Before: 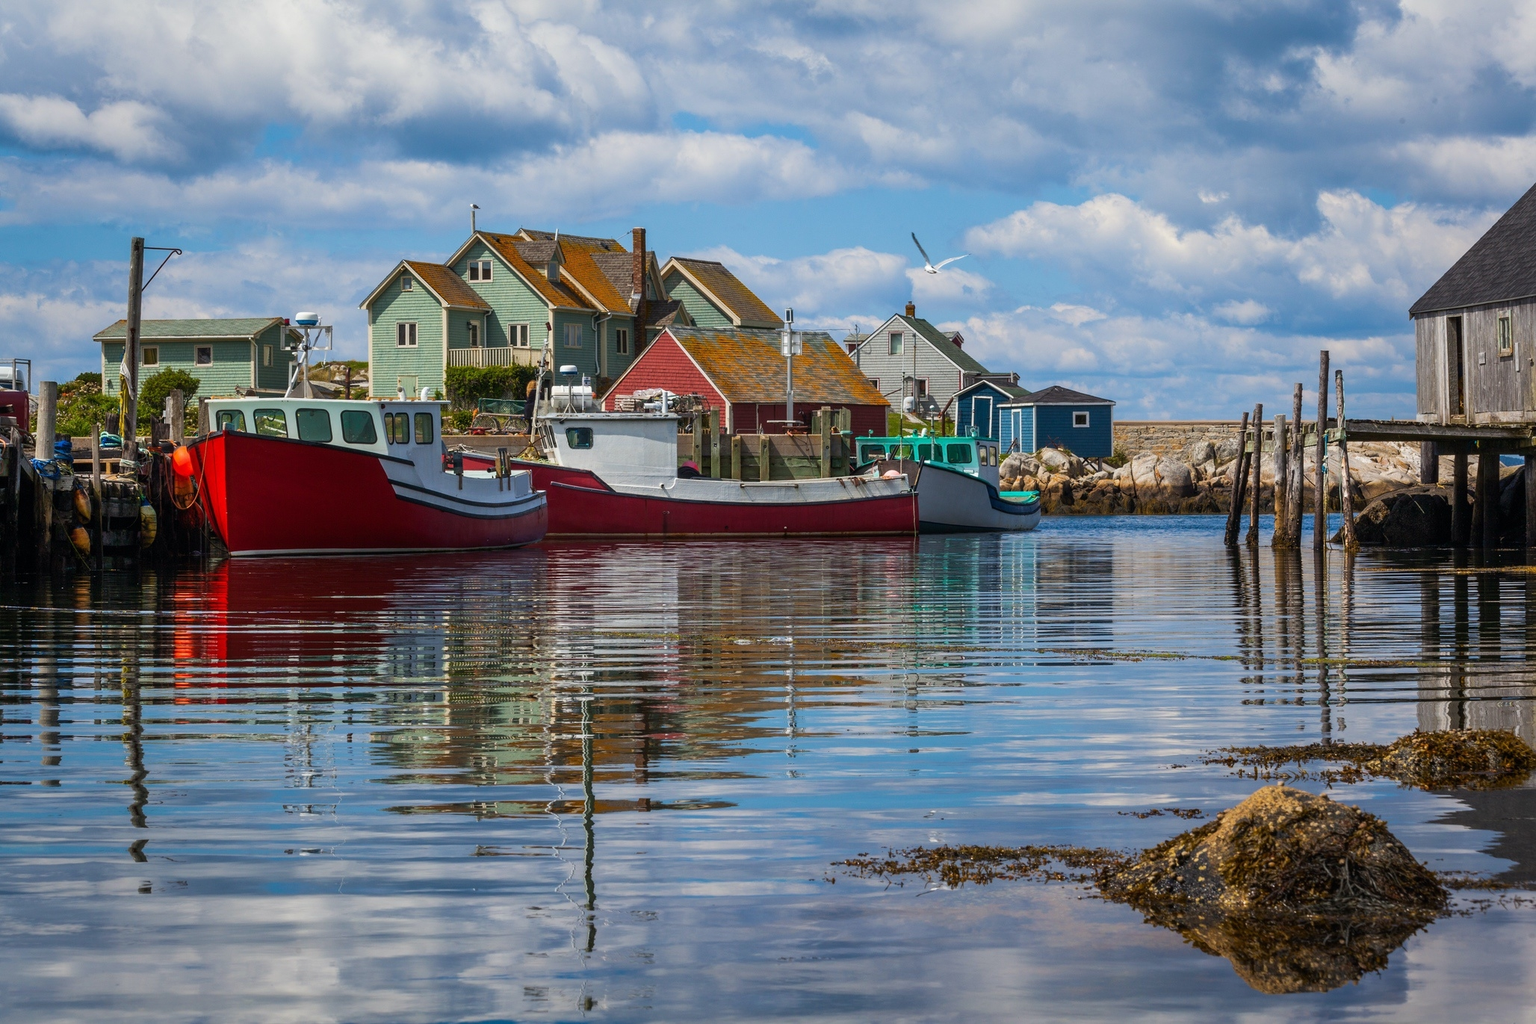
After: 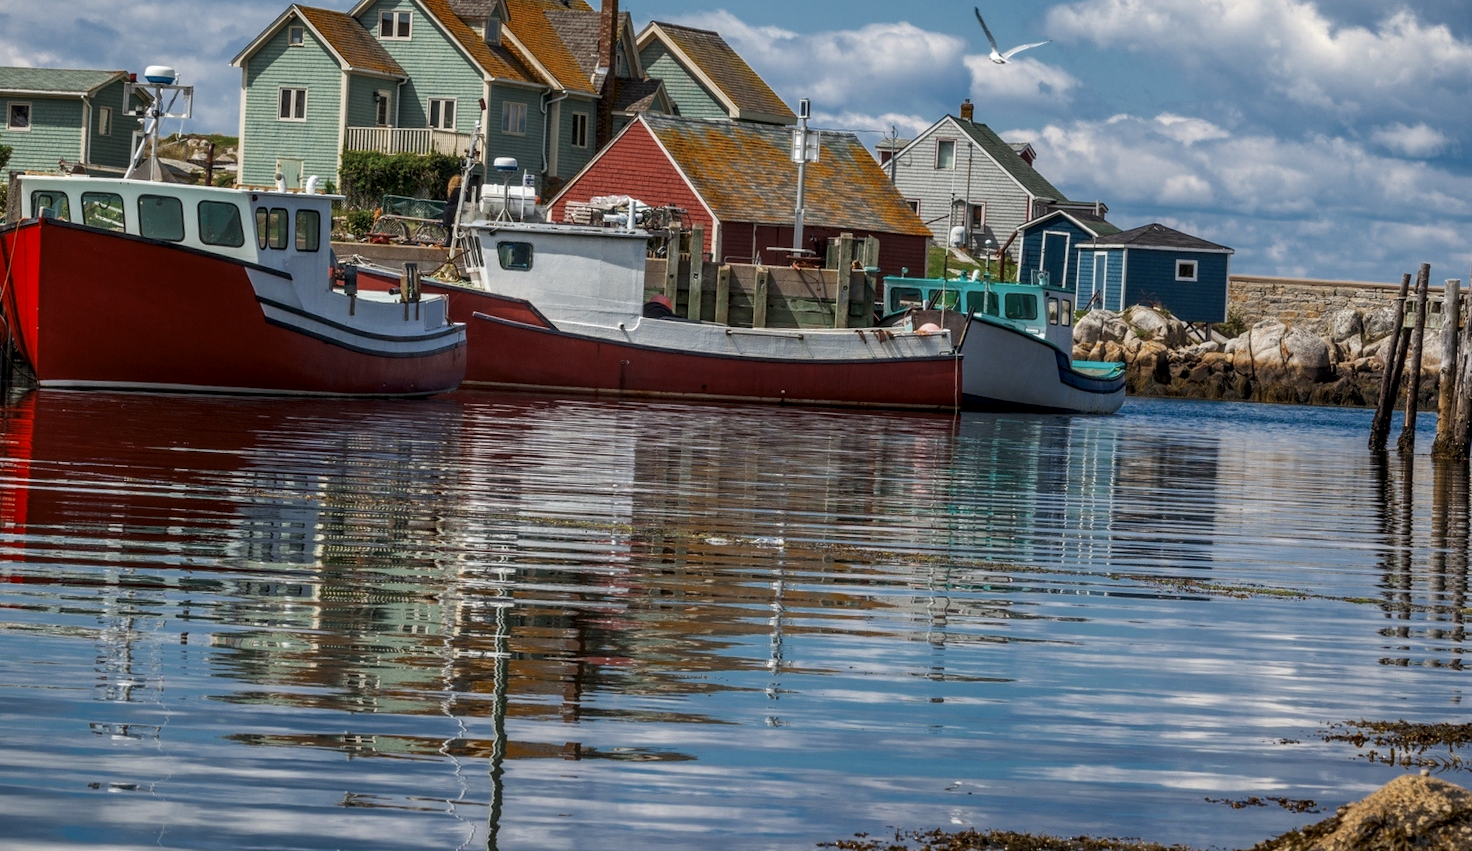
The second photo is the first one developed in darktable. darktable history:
crop and rotate: angle -3.37°, left 9.79%, top 20.73%, right 12.42%, bottom 11.82%
color zones: curves: ch0 [(0, 0.5) (0.125, 0.4) (0.25, 0.5) (0.375, 0.4) (0.5, 0.4) (0.625, 0.35) (0.75, 0.35) (0.875, 0.5)]; ch1 [(0, 0.35) (0.125, 0.45) (0.25, 0.35) (0.375, 0.35) (0.5, 0.35) (0.625, 0.35) (0.75, 0.45) (0.875, 0.35)]; ch2 [(0, 0.6) (0.125, 0.5) (0.25, 0.5) (0.375, 0.6) (0.5, 0.6) (0.625, 0.5) (0.75, 0.5) (0.875, 0.5)]
local contrast: detail 130%
